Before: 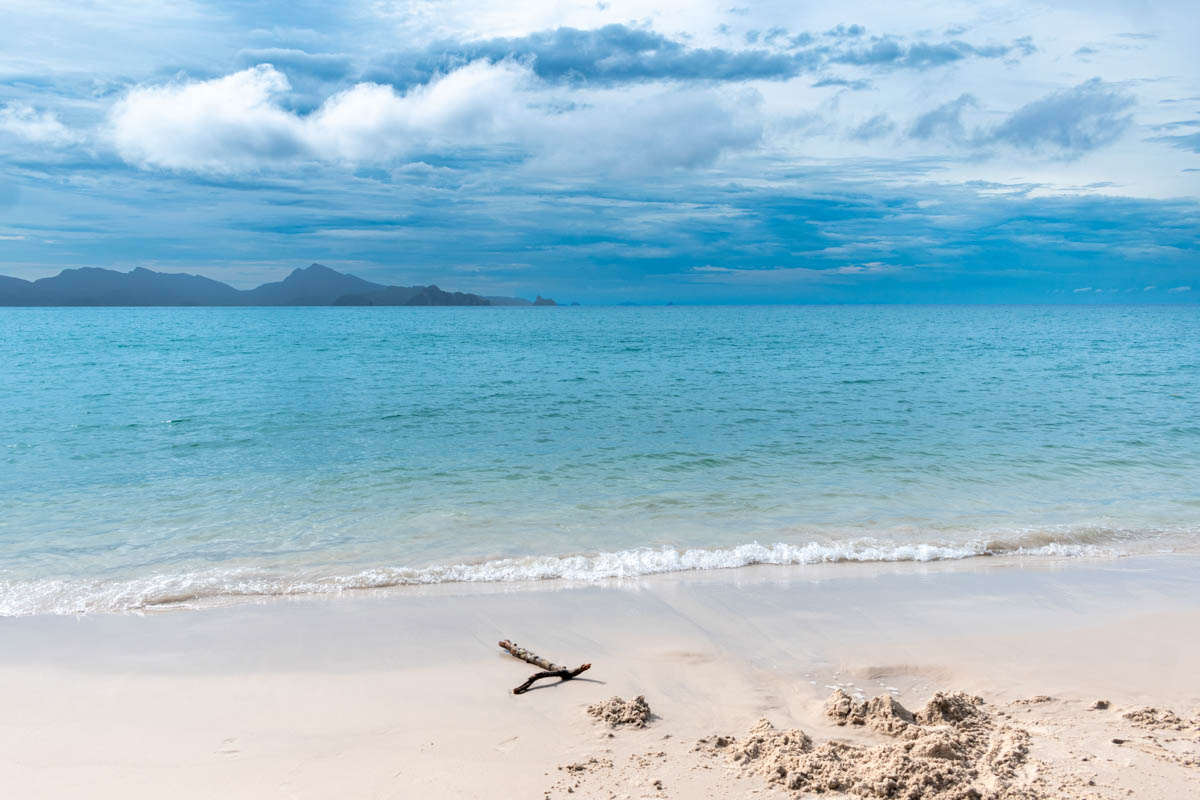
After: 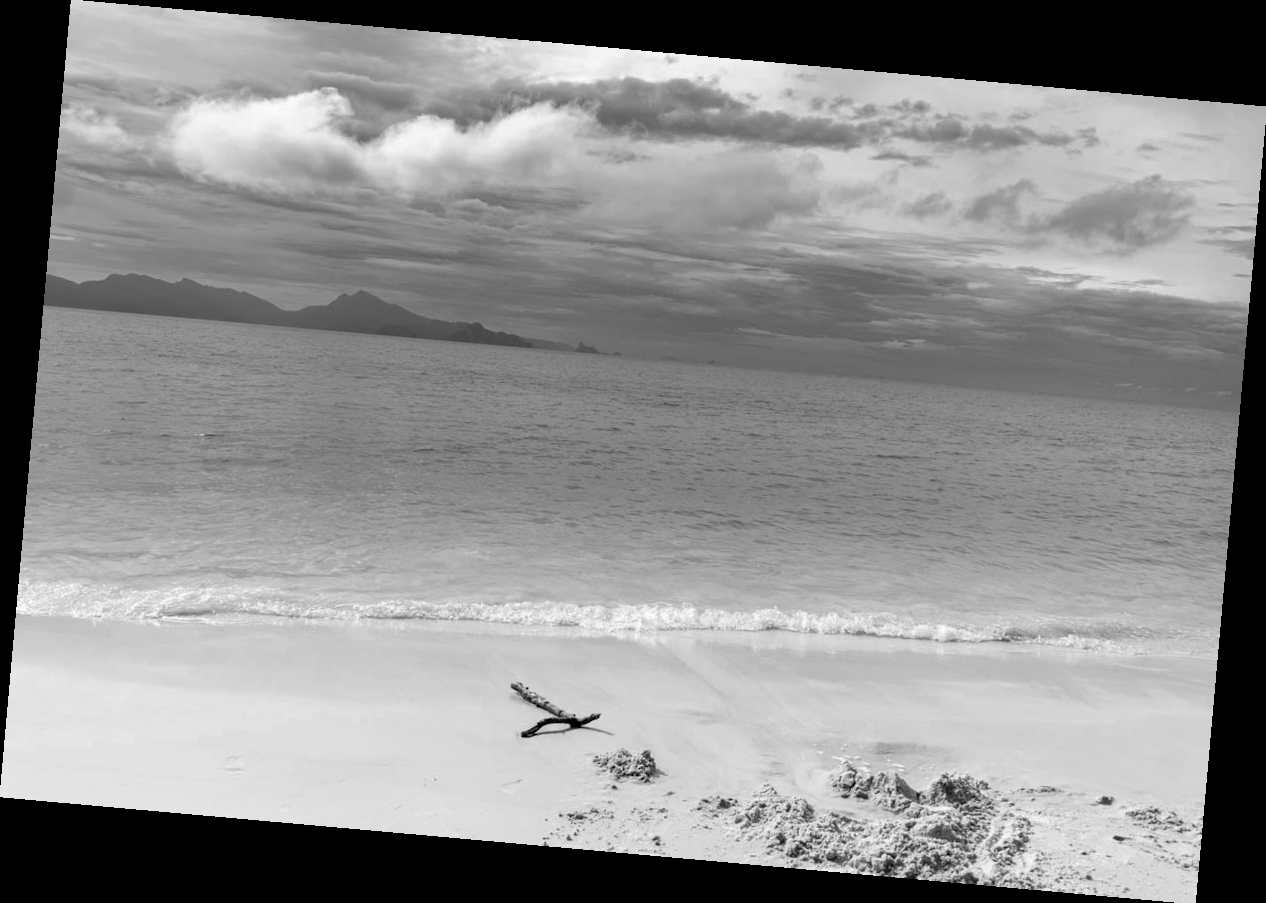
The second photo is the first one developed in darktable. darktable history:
monochrome: size 3.1
color zones: curves: ch0 [(0, 0.5) (0.125, 0.4) (0.25, 0.5) (0.375, 0.4) (0.5, 0.4) (0.625, 0.35) (0.75, 0.35) (0.875, 0.5)]; ch1 [(0, 0.35) (0.125, 0.45) (0.25, 0.35) (0.375, 0.35) (0.5, 0.35) (0.625, 0.35) (0.75, 0.45) (0.875, 0.35)]; ch2 [(0, 0.6) (0.125, 0.5) (0.25, 0.5) (0.375, 0.6) (0.5, 0.6) (0.625, 0.5) (0.75, 0.5) (0.875, 0.5)]
rotate and perspective: rotation 5.12°, automatic cropping off
